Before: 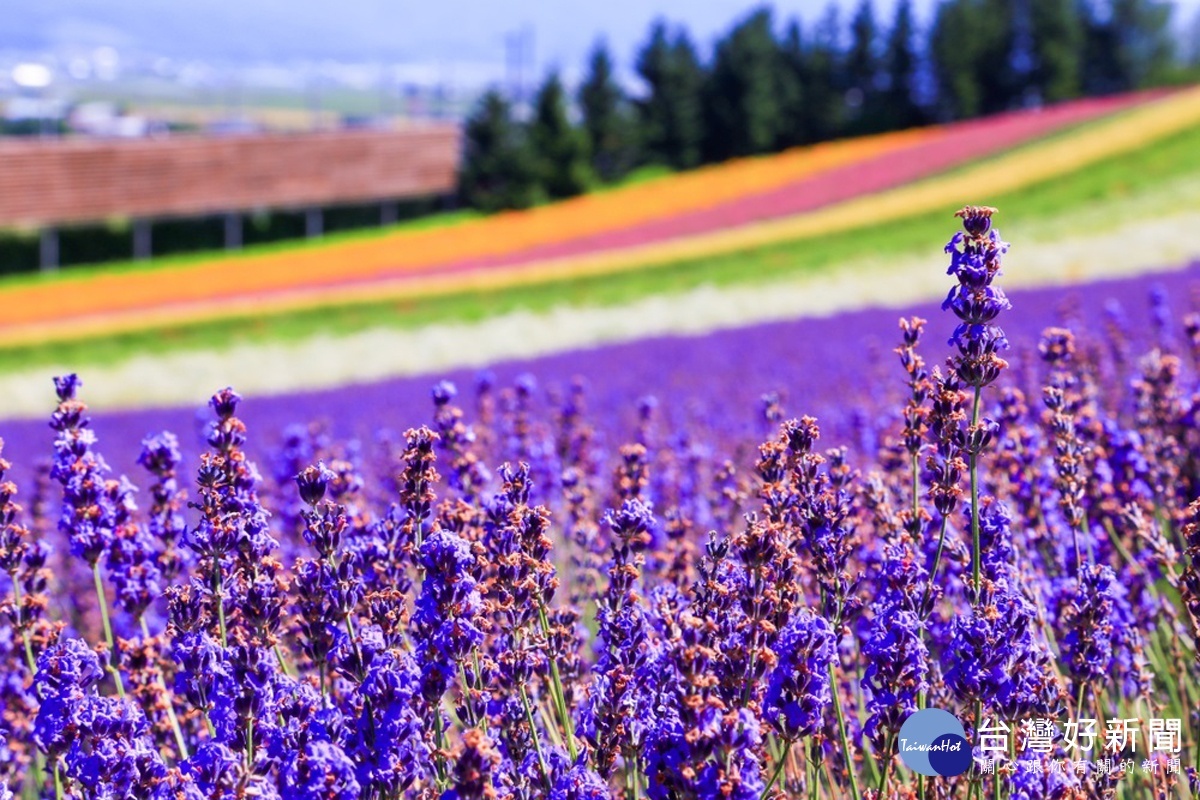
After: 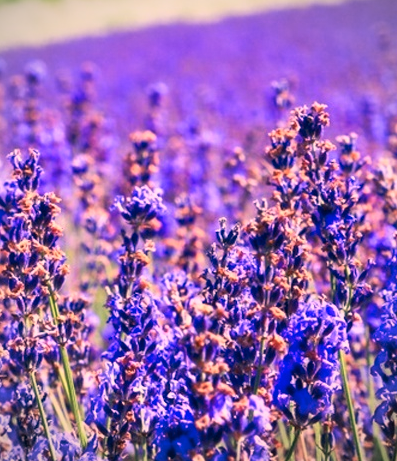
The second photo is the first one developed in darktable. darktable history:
crop: left 40.878%, top 39.176%, right 25.993%, bottom 3.081%
base curve: curves: ch0 [(0, 0) (0.666, 0.806) (1, 1)]
vignetting: fall-off radius 60.92%
color correction: highlights a* 10.32, highlights b* 14.66, shadows a* -9.59, shadows b* -15.02
